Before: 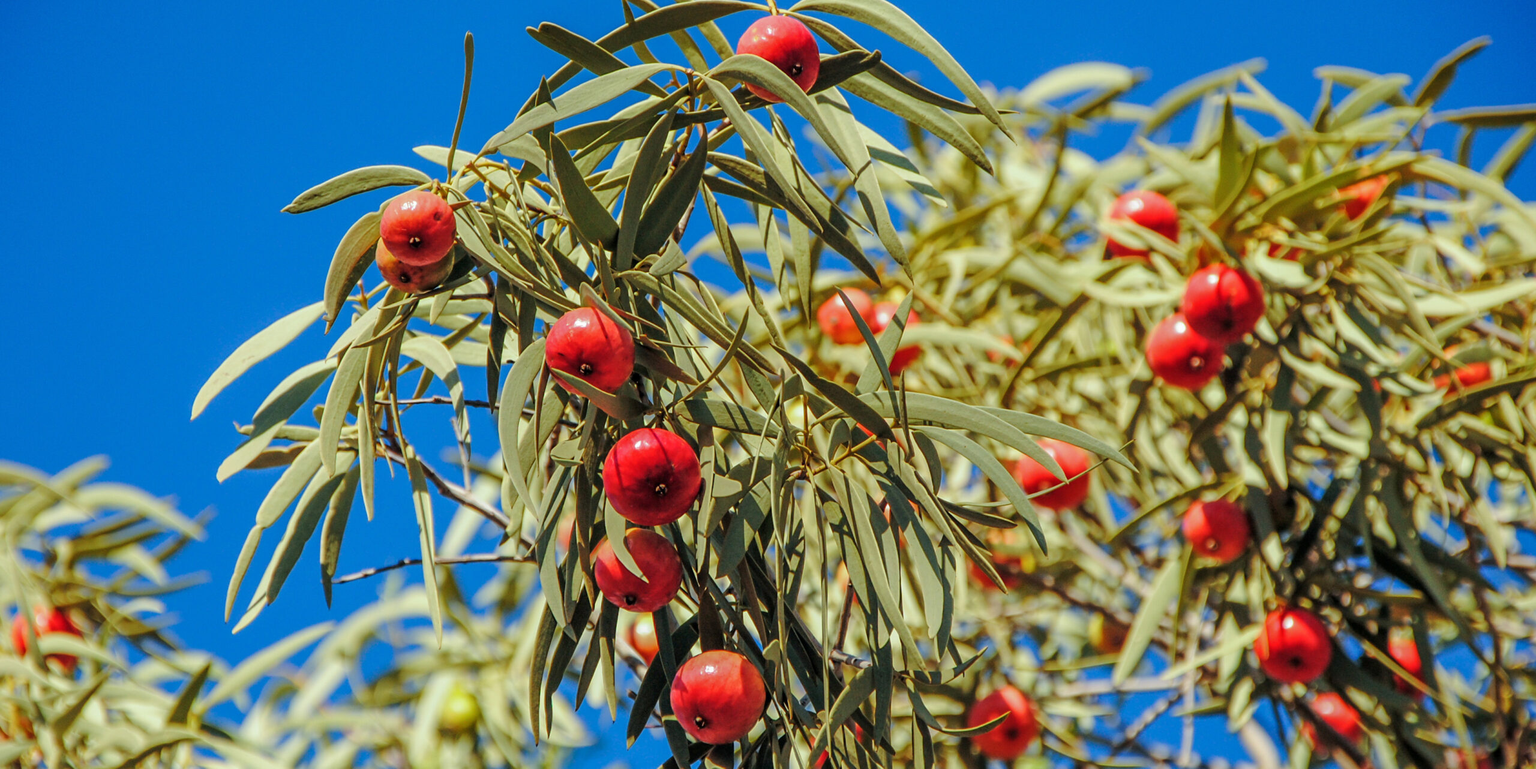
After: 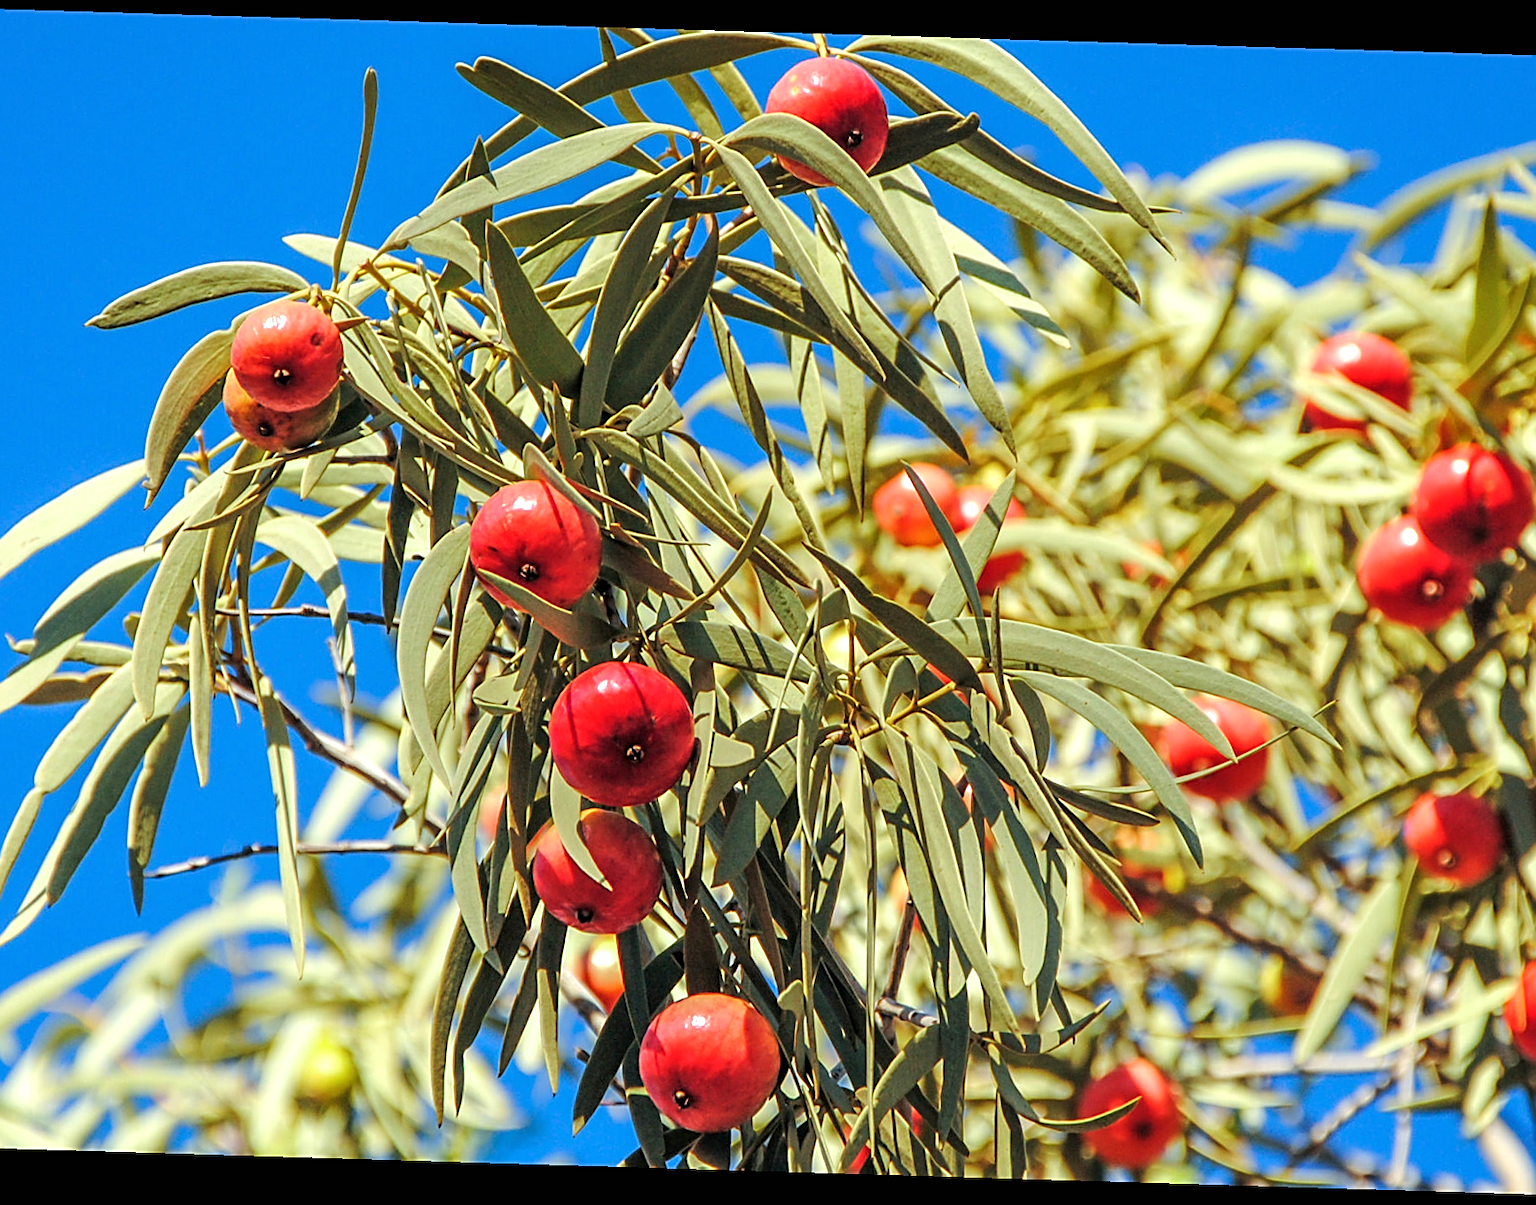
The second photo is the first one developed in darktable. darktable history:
sharpen: amount 0.55
exposure: black level correction 0, exposure 0.5 EV, compensate exposure bias true, compensate highlight preservation false
crop: left 15.419%, right 17.914%
rotate and perspective: rotation 1.72°, automatic cropping off
